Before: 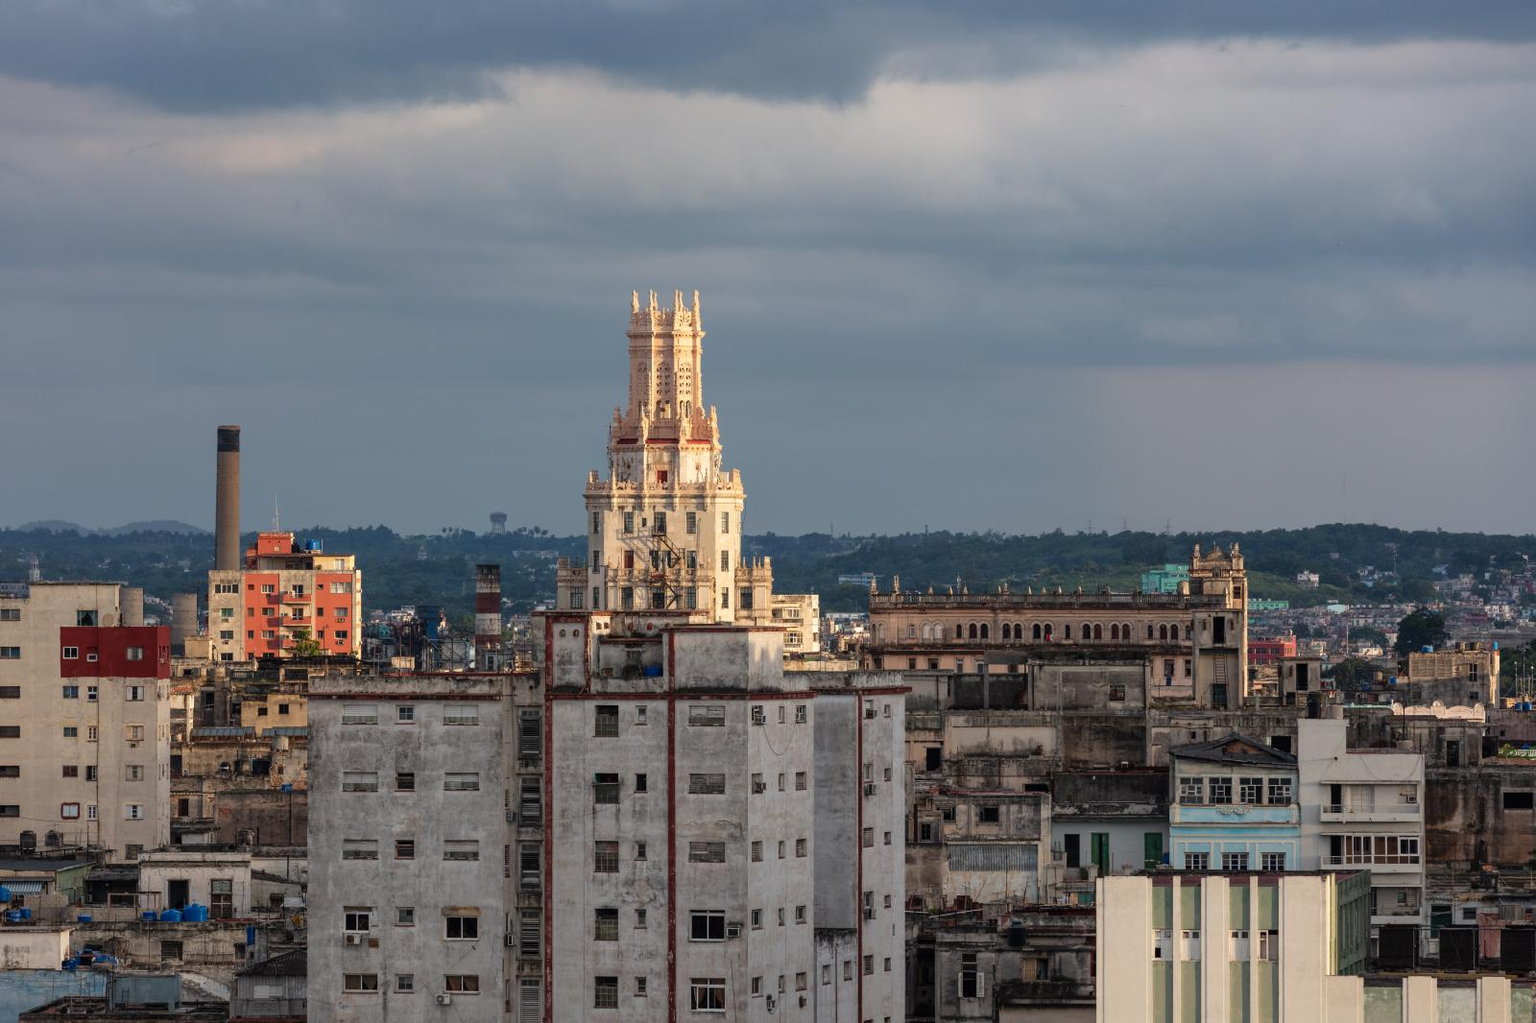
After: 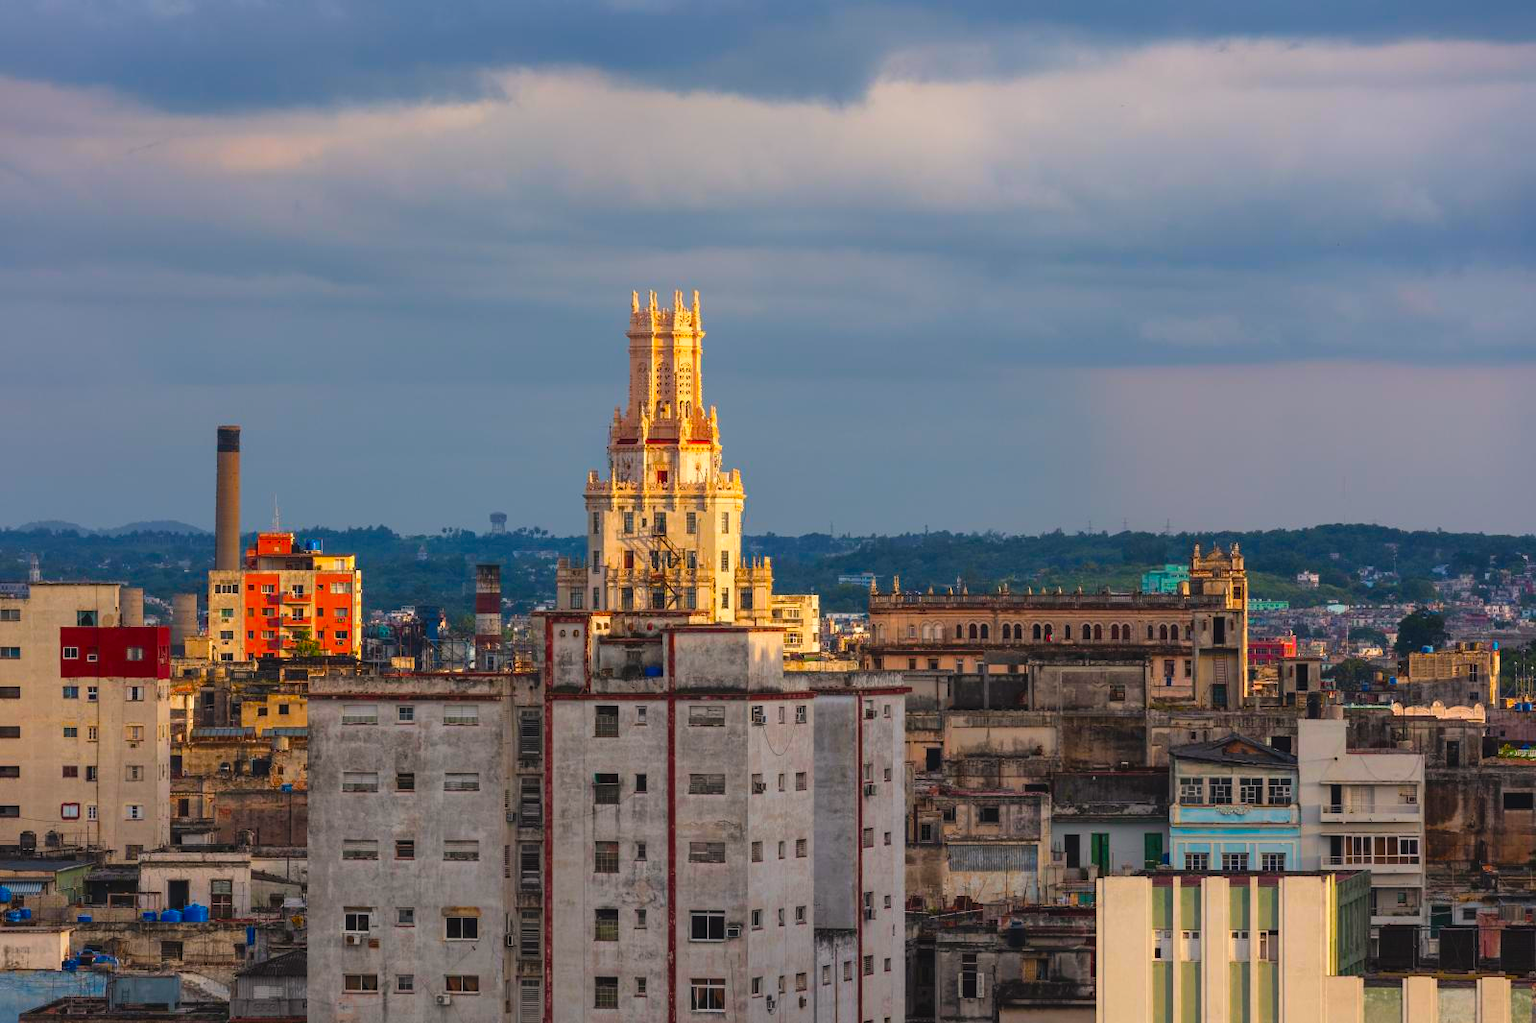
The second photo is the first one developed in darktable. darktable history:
color correction: highlights a* 3.46, highlights b* 2.24, saturation 1.17
color balance rgb: global offset › luminance 0.491%, global offset › hue 170.14°, linear chroma grading › global chroma 15.053%, perceptual saturation grading › global saturation 29.847%, global vibrance 20%
